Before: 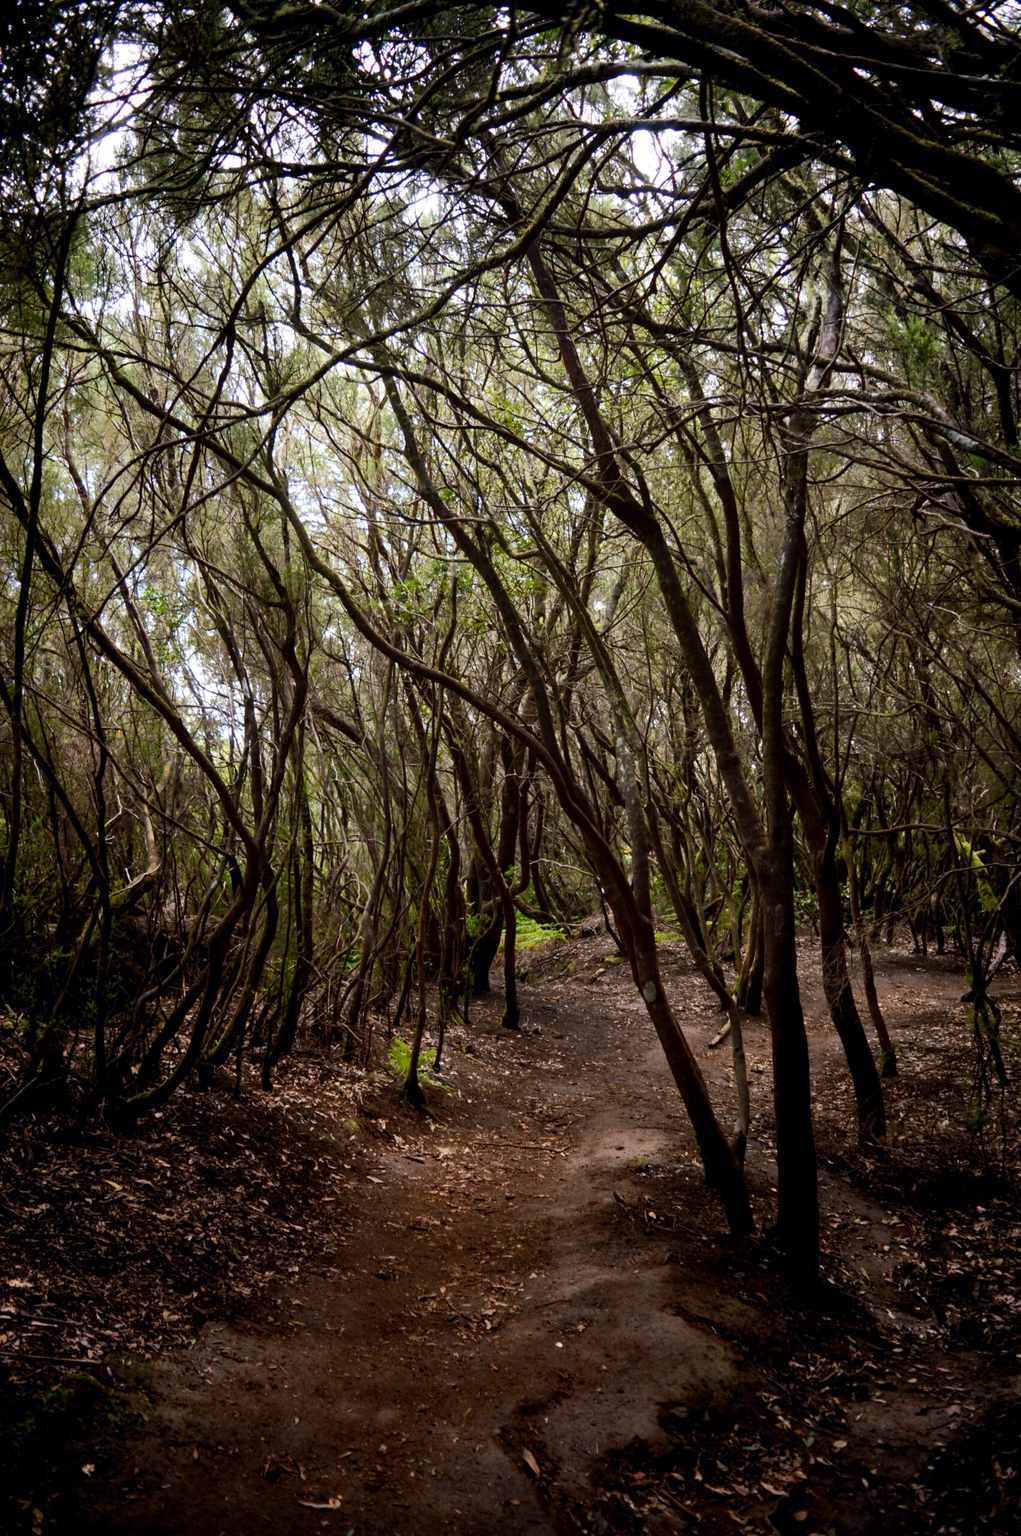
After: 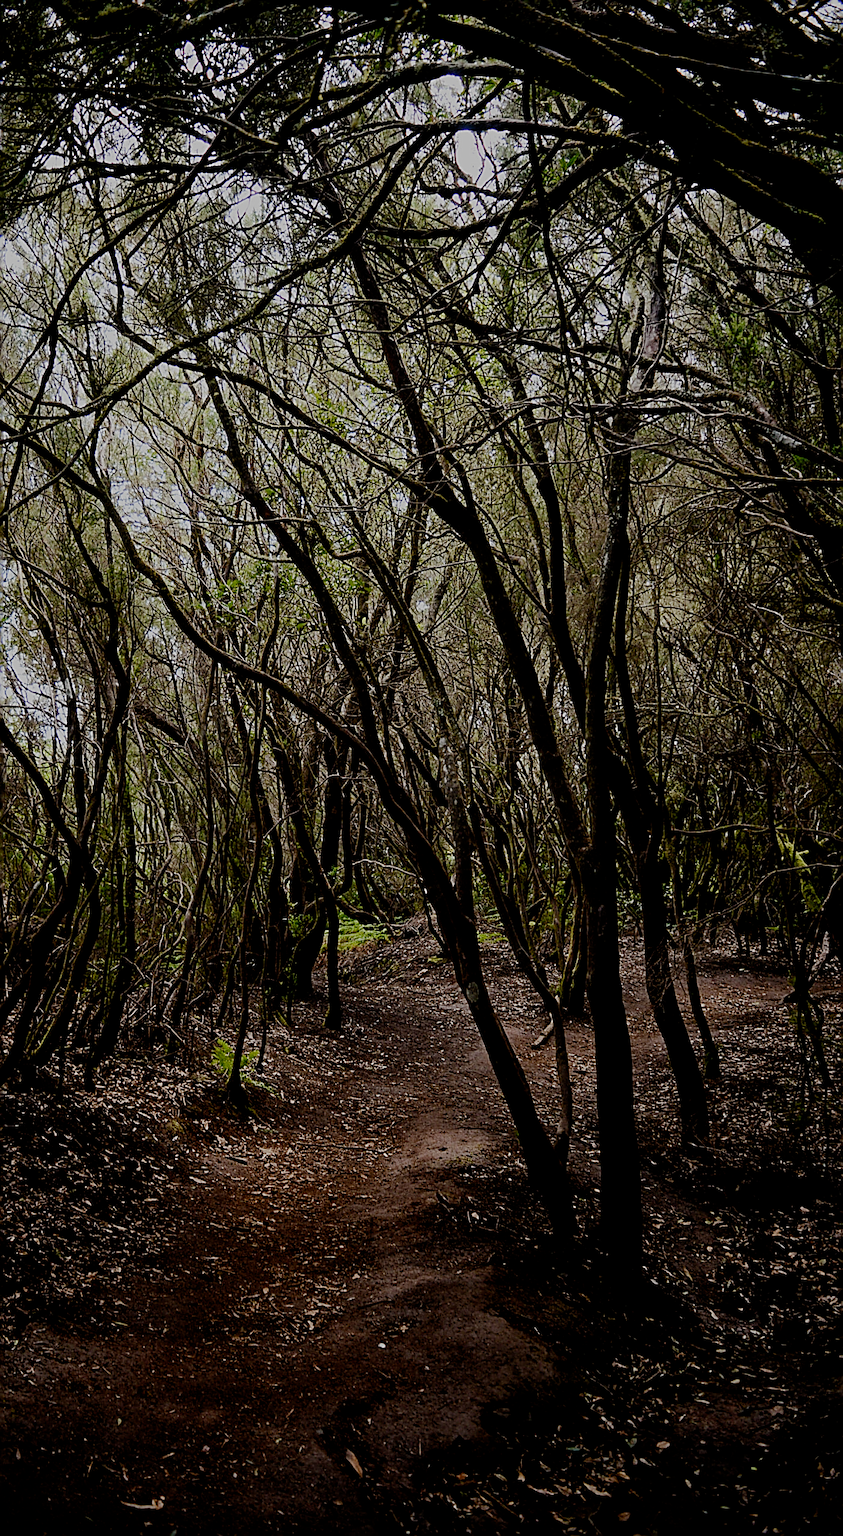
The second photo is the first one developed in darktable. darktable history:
sharpen: amount 1.878
crop: left 17.398%, bottom 0.018%
filmic rgb: middle gray luminance 29.94%, black relative exposure -8.95 EV, white relative exposure 7 EV, threshold 5.94 EV, target black luminance 0%, hardness 2.92, latitude 2.56%, contrast 0.963, highlights saturation mix 6.5%, shadows ↔ highlights balance 12.56%, add noise in highlights 0.001, preserve chrominance no, color science v3 (2019), use custom middle-gray values true, contrast in highlights soft, enable highlight reconstruction true
